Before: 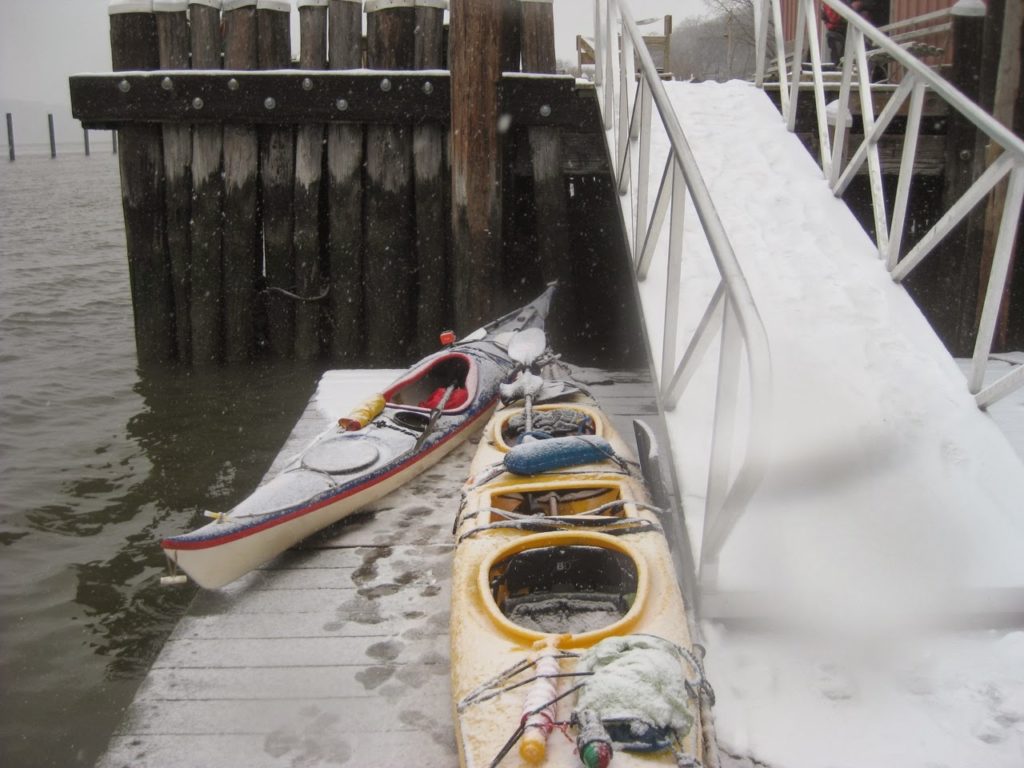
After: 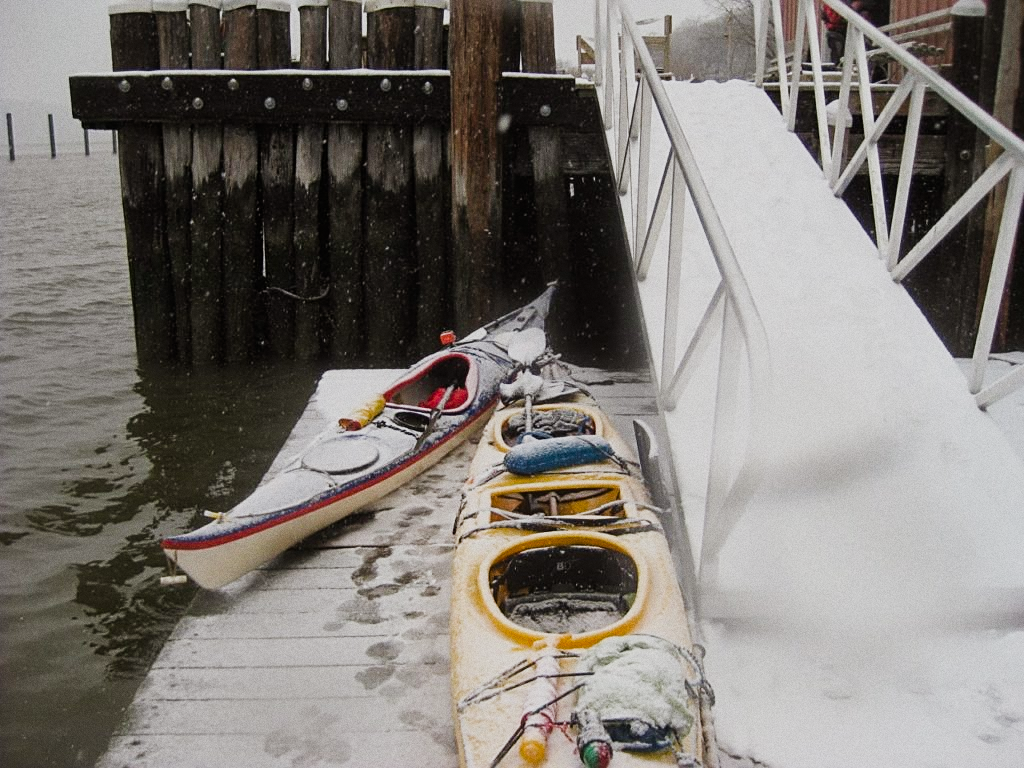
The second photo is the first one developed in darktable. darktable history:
sigmoid: on, module defaults
sharpen: amount 0.478
grain: coarseness 0.09 ISO
